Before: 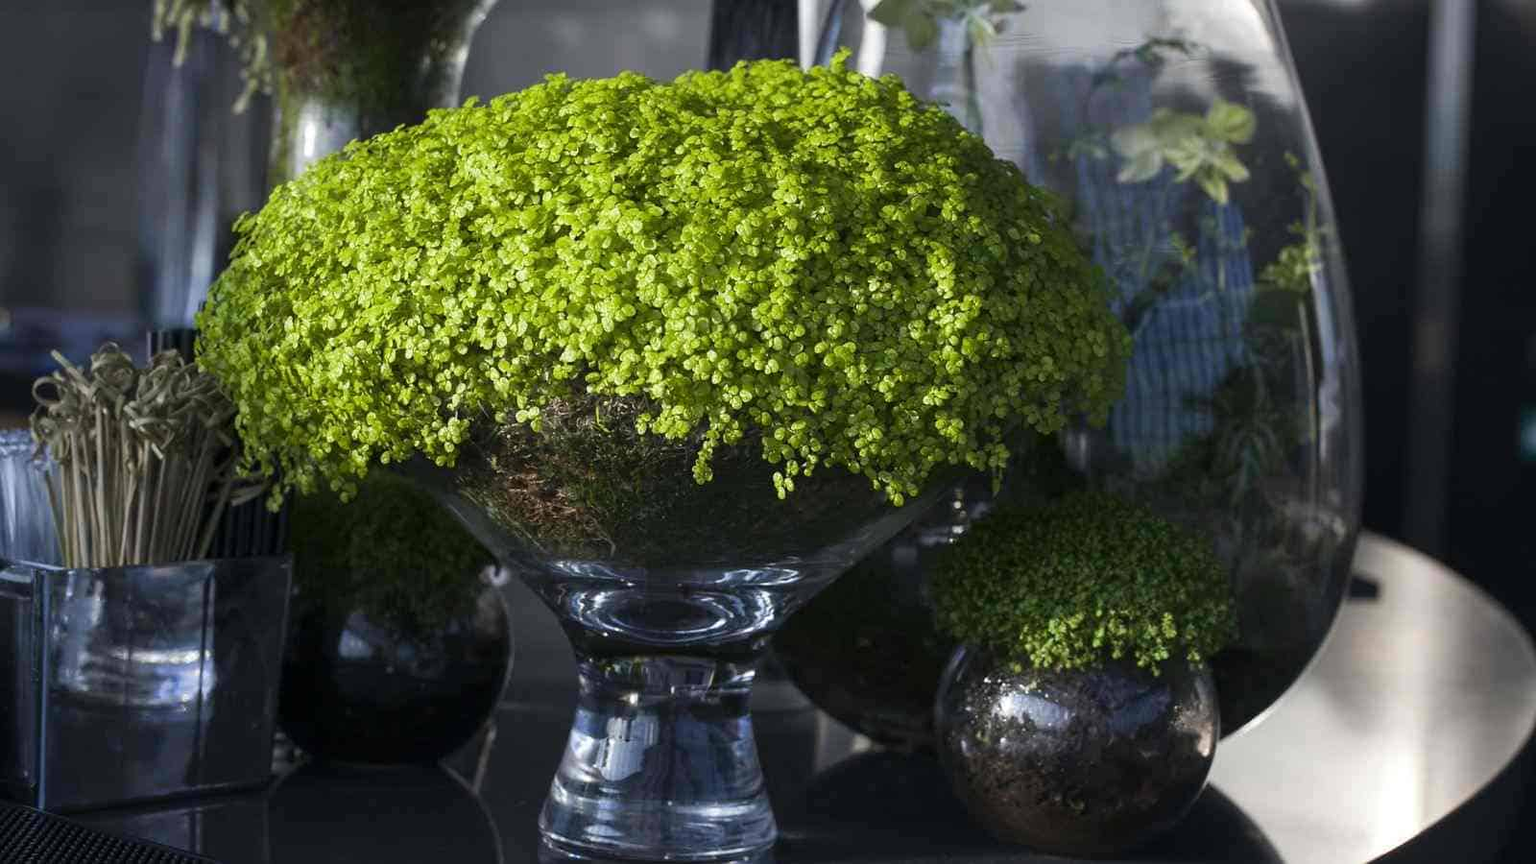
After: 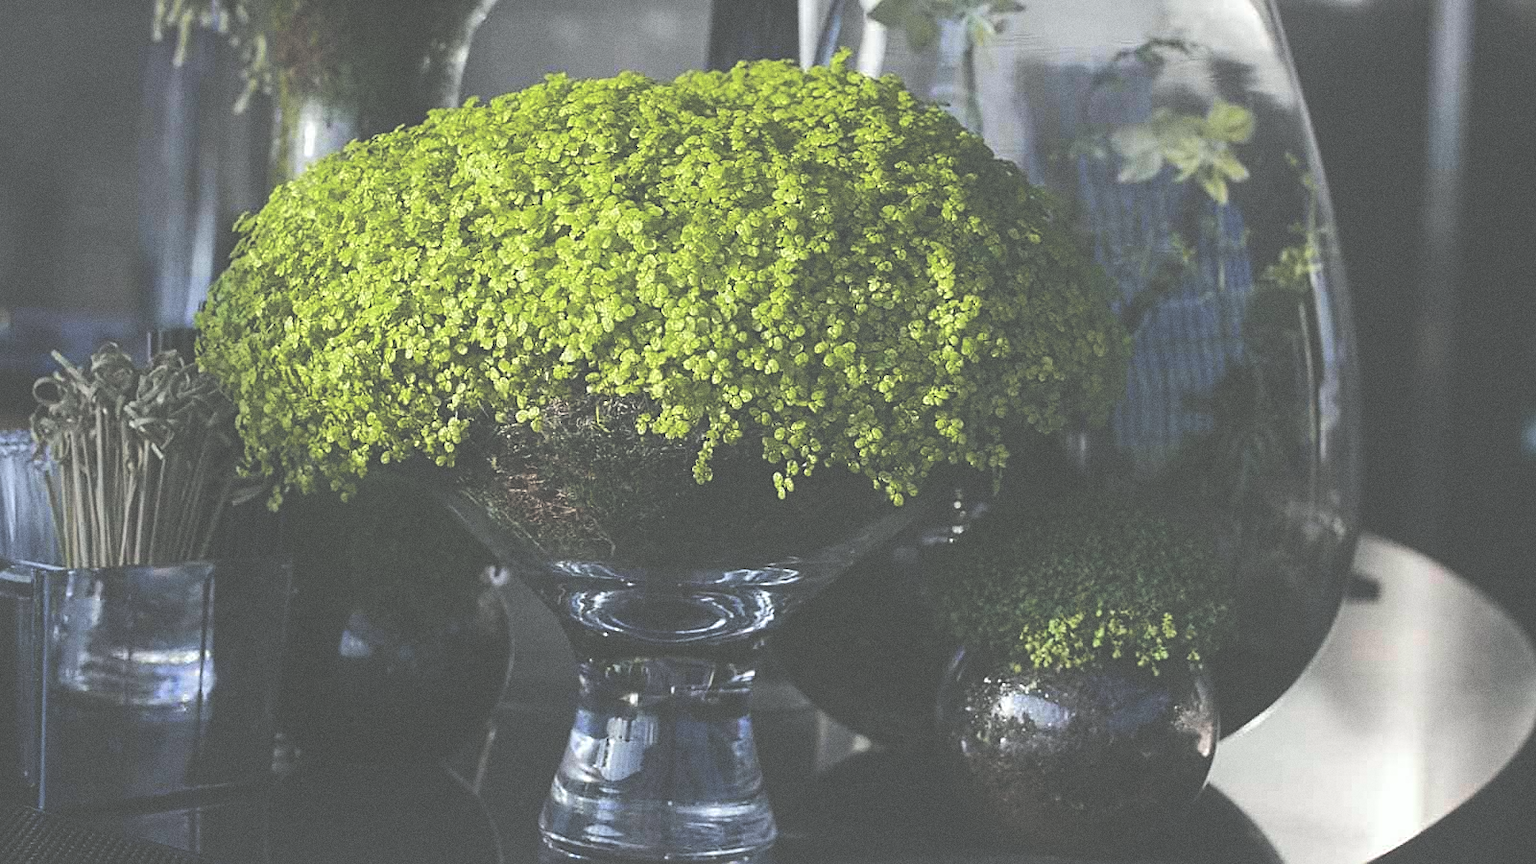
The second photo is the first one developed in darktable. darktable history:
sharpen: on, module defaults
tone curve: curves: ch0 [(0, 0.01) (0.037, 0.032) (0.131, 0.108) (0.275, 0.256) (0.483, 0.512) (0.61, 0.665) (0.696, 0.742) (0.792, 0.819) (0.911, 0.925) (0.997, 0.995)]; ch1 [(0, 0) (0.301, 0.3) (0.423, 0.421) (0.492, 0.488) (0.507, 0.503) (0.53, 0.532) (0.573, 0.586) (0.683, 0.702) (0.746, 0.77) (1, 1)]; ch2 [(0, 0) (0.246, 0.233) (0.36, 0.352) (0.415, 0.415) (0.485, 0.487) (0.502, 0.504) (0.525, 0.518) (0.539, 0.539) (0.587, 0.594) (0.636, 0.652) (0.711, 0.729) (0.845, 0.855) (0.998, 0.977)], color space Lab, independent channels, preserve colors none
exposure: black level correction -0.087, compensate highlight preservation false
grain: on, module defaults
